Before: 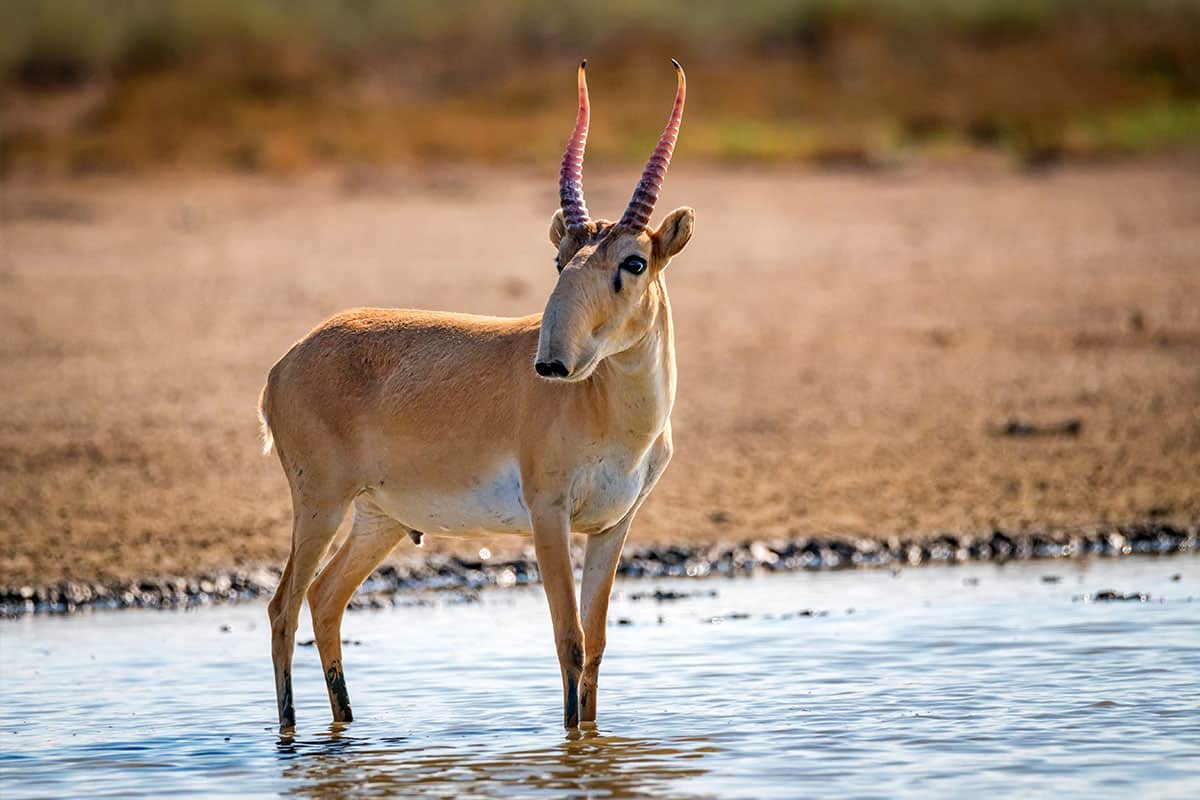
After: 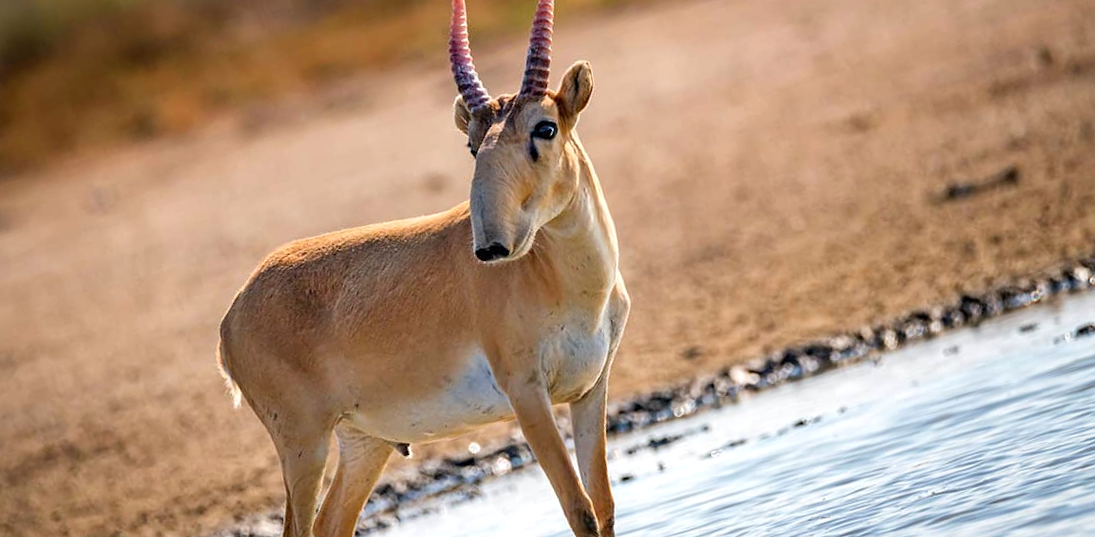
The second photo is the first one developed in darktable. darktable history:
exposure: exposure 0.081 EV, compensate highlight preservation false
rotate and perspective: rotation -14.8°, crop left 0.1, crop right 0.903, crop top 0.25, crop bottom 0.748
